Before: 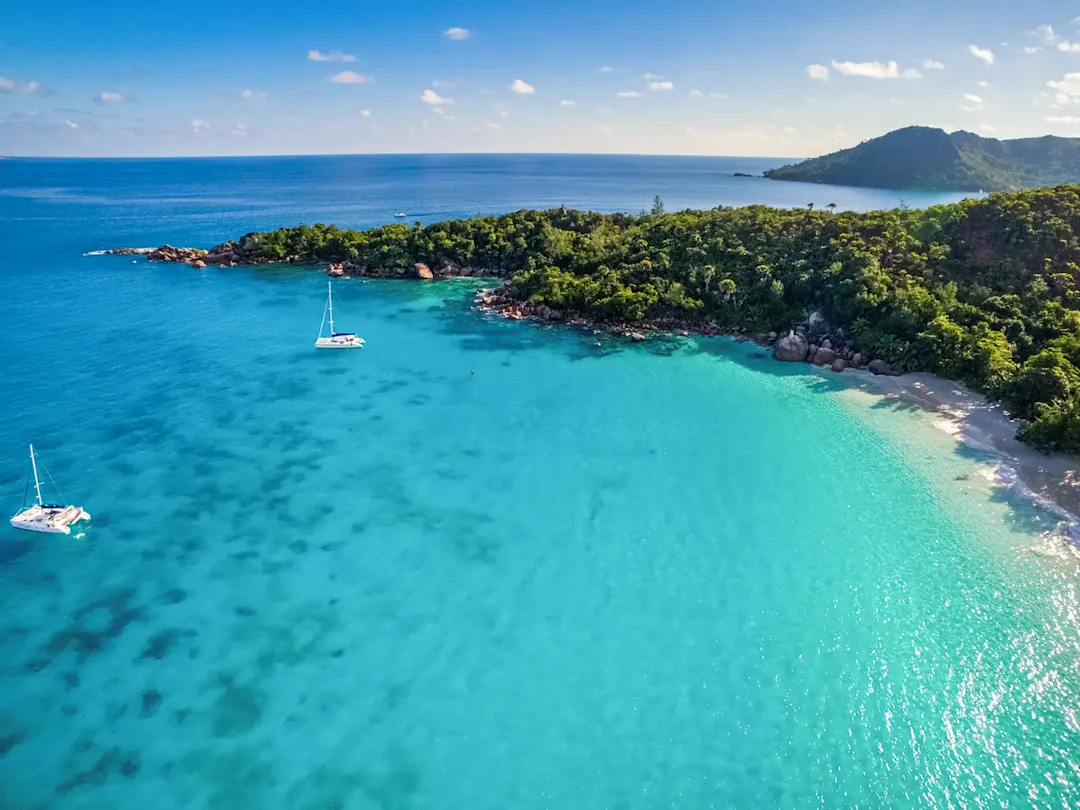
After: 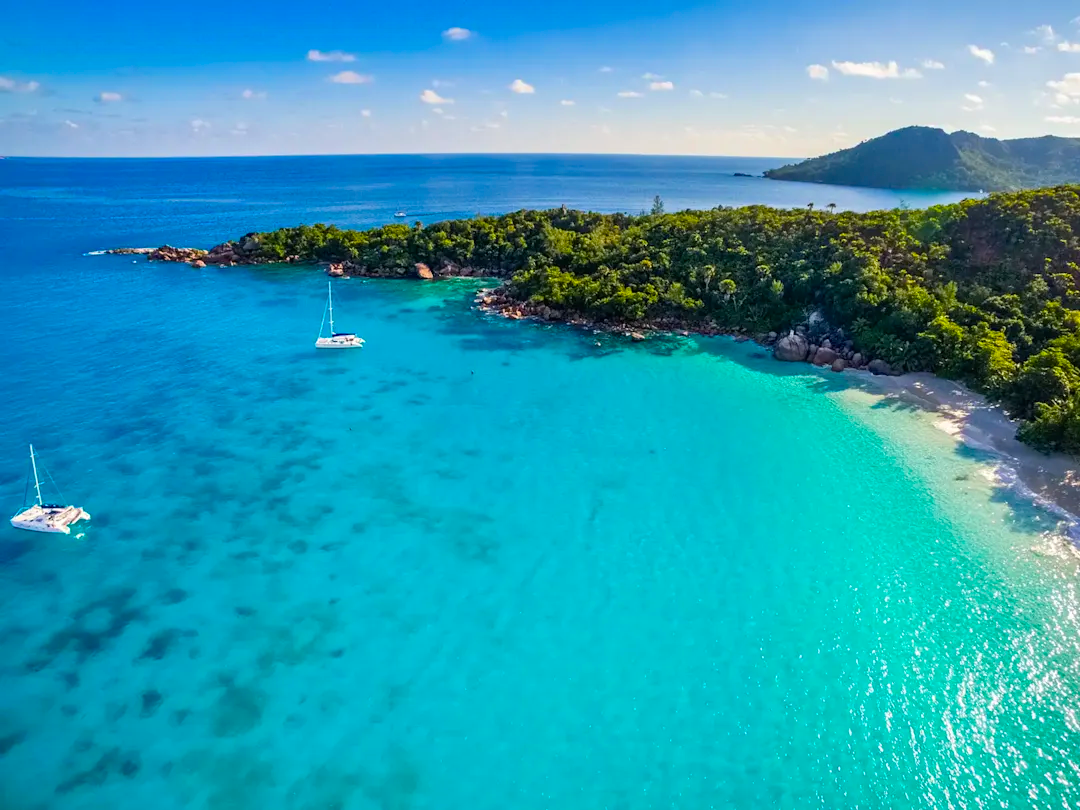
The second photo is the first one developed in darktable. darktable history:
color balance rgb: linear chroma grading › global chroma 20.085%, perceptual saturation grading › global saturation 4.247%, global vibrance 15.992%, saturation formula JzAzBz (2021)
